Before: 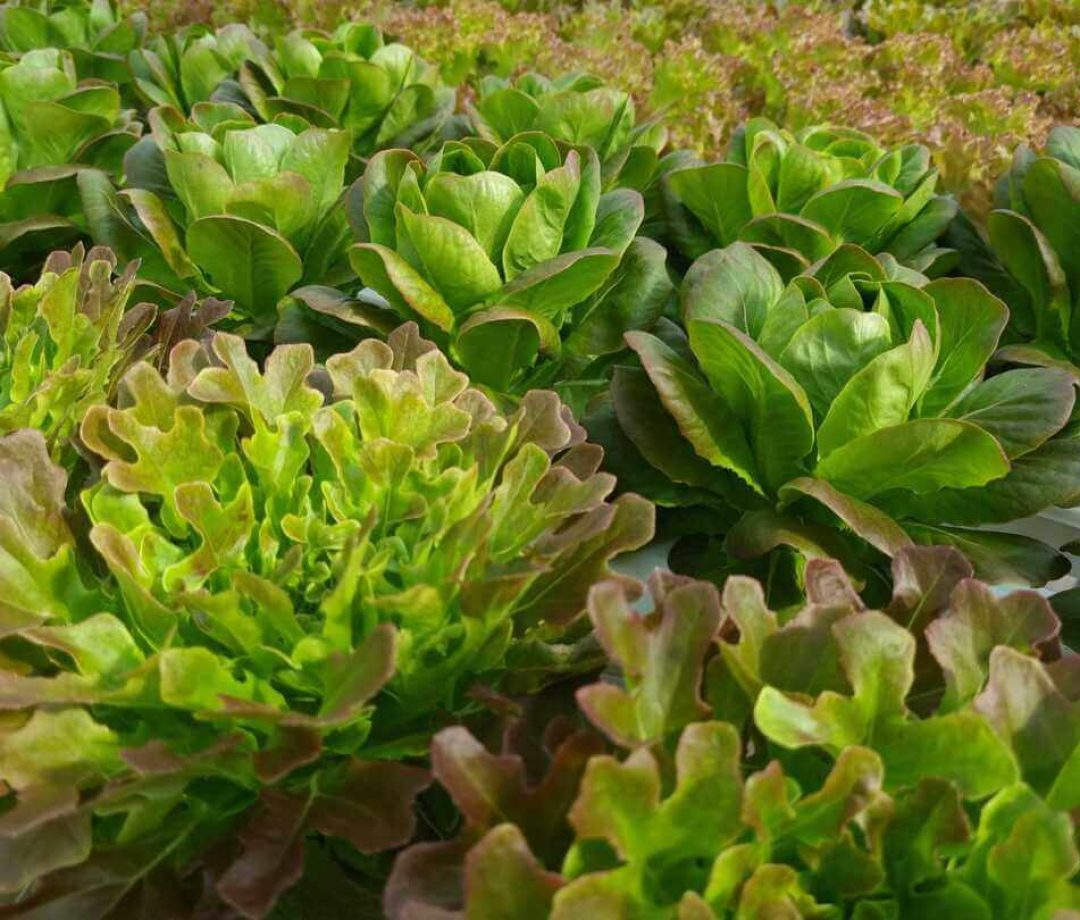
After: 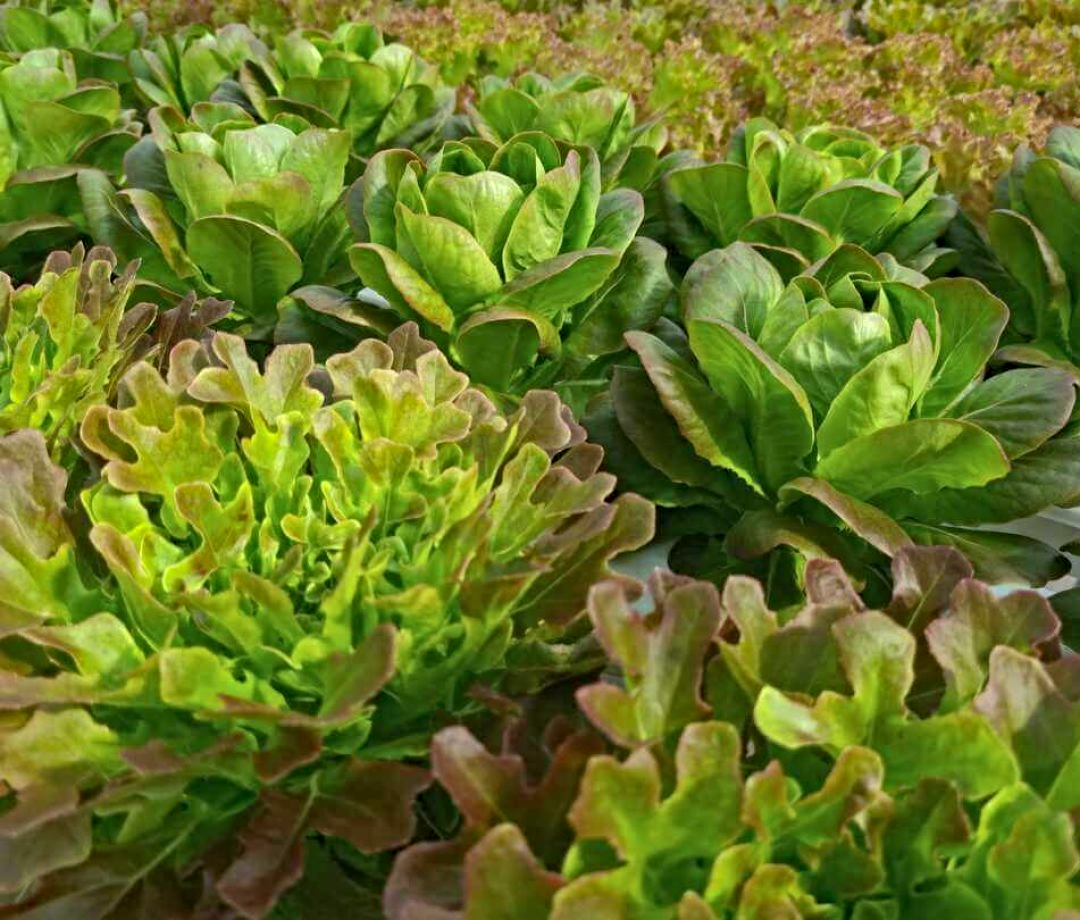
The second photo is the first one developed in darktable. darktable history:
contrast equalizer: y [[0.5, 0.5, 0.501, 0.63, 0.504, 0.5], [0.5 ×6], [0.5 ×6], [0 ×6], [0 ×6]]
contrast brightness saturation: contrast 0.08, saturation 0.02
shadows and highlights: on, module defaults
color zones: curves: ch0 [(0.25, 0.5) (0.463, 0.627) (0.484, 0.637) (0.75, 0.5)]
